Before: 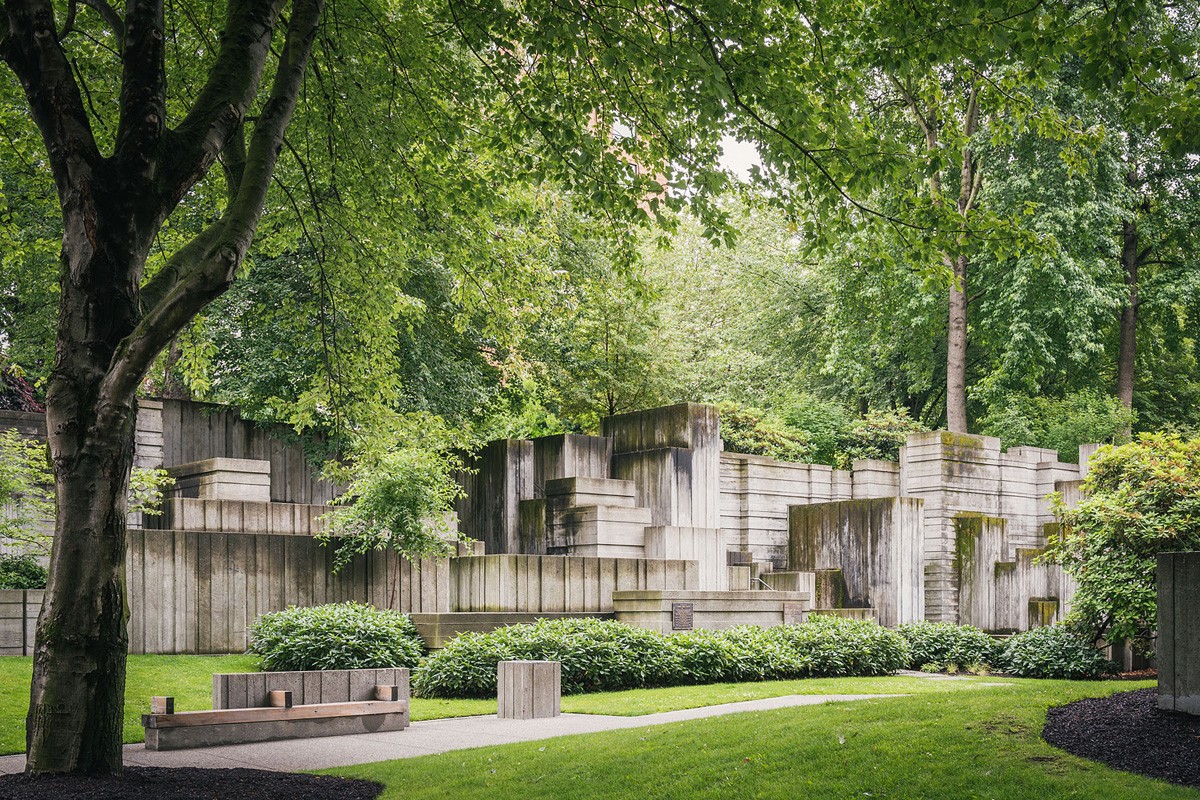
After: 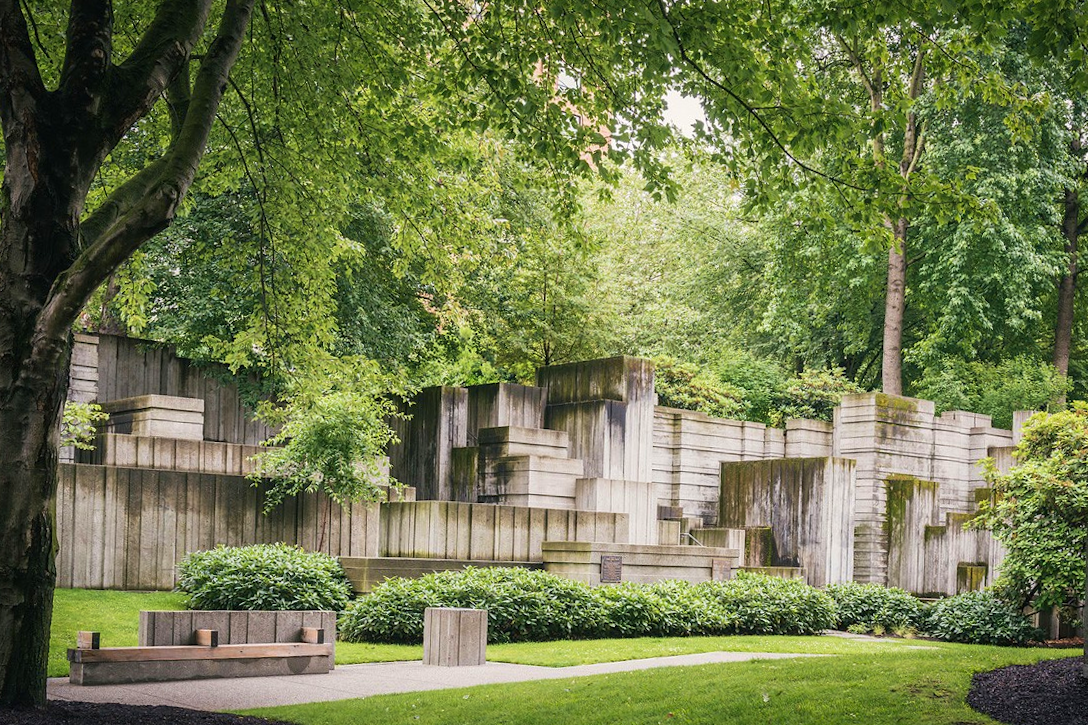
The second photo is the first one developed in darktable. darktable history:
rotate and perspective: automatic cropping original format, crop left 0, crop top 0
velvia: on, module defaults
crop and rotate: angle -1.96°, left 3.097%, top 4.154%, right 1.586%, bottom 0.529%
